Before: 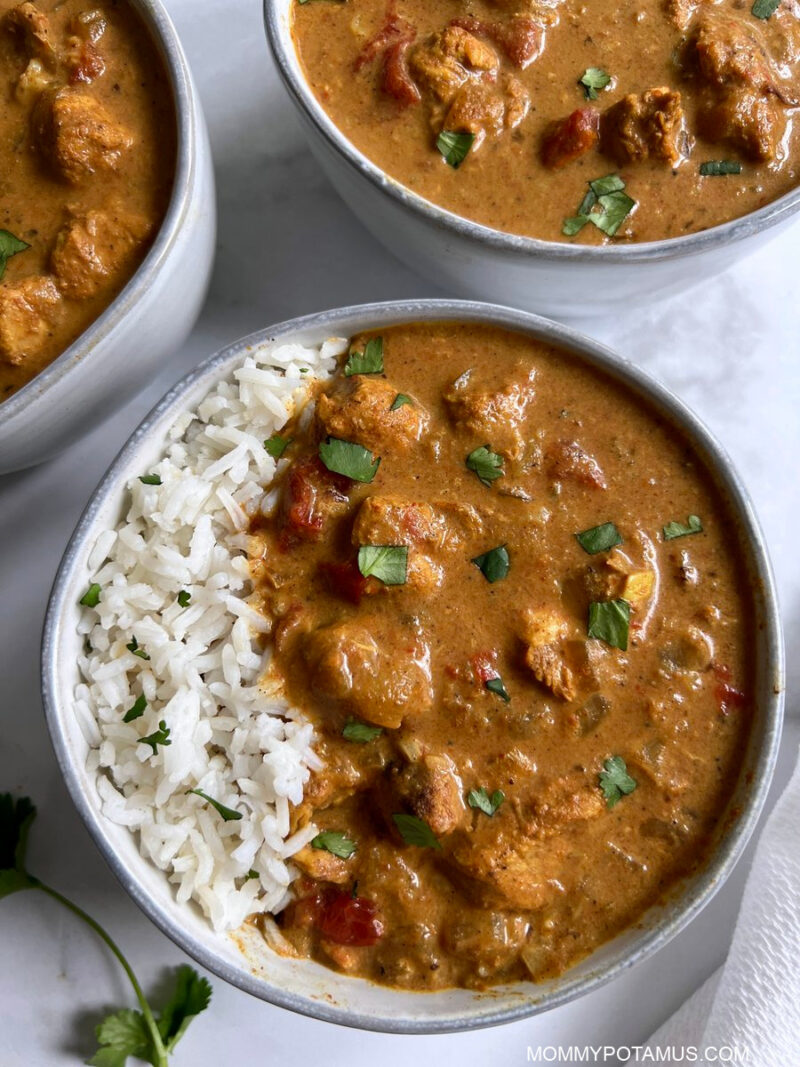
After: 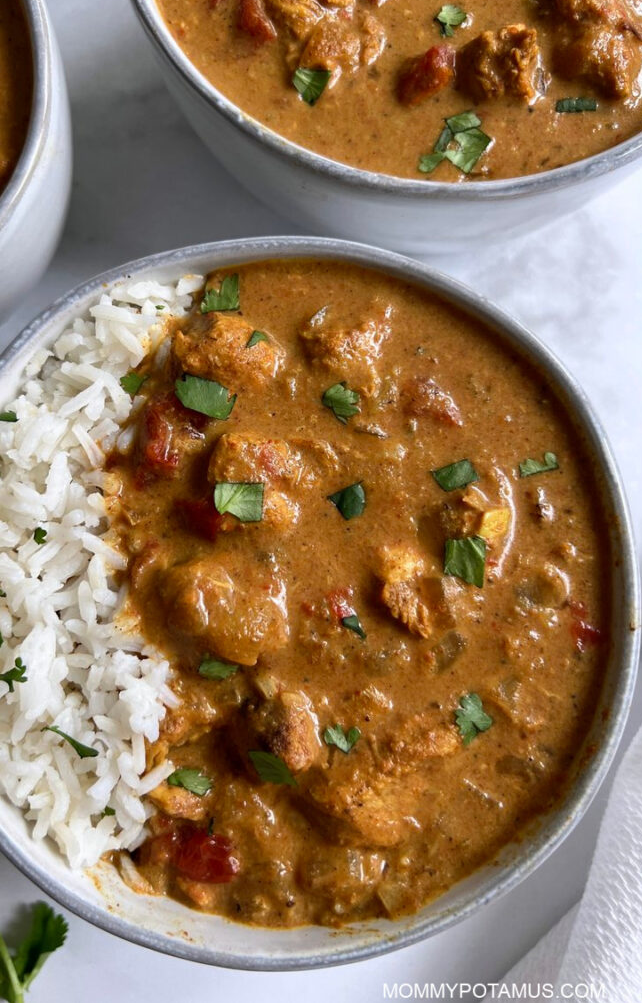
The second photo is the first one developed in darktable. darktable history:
crop and rotate: left 18.022%, top 5.926%, right 1.684%
